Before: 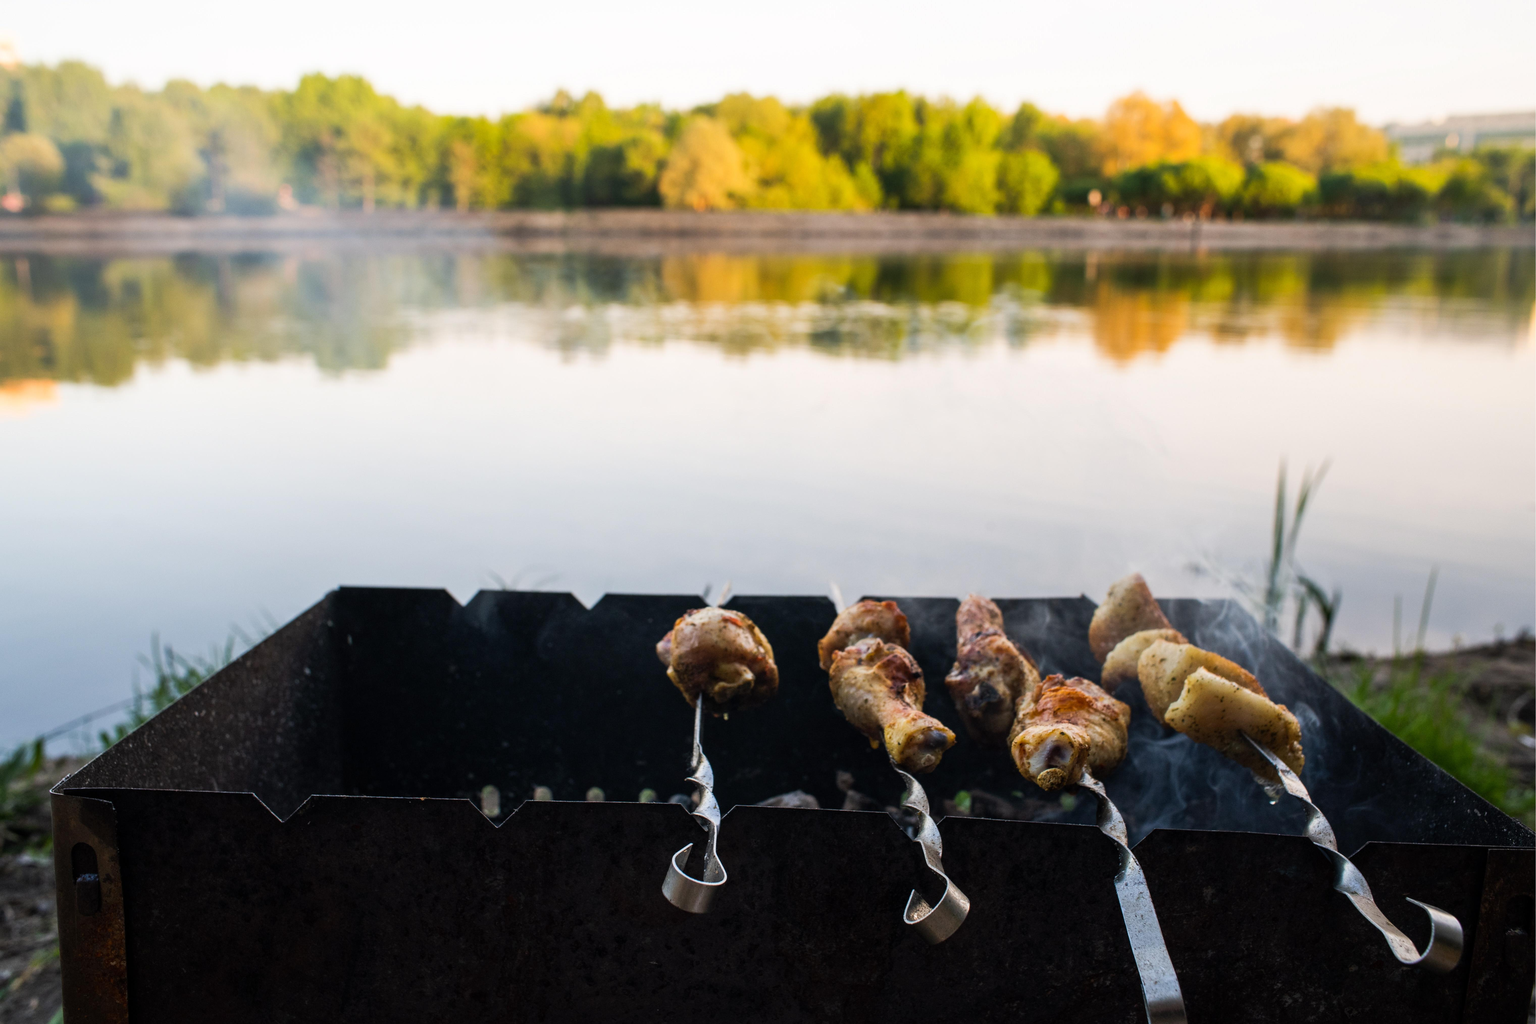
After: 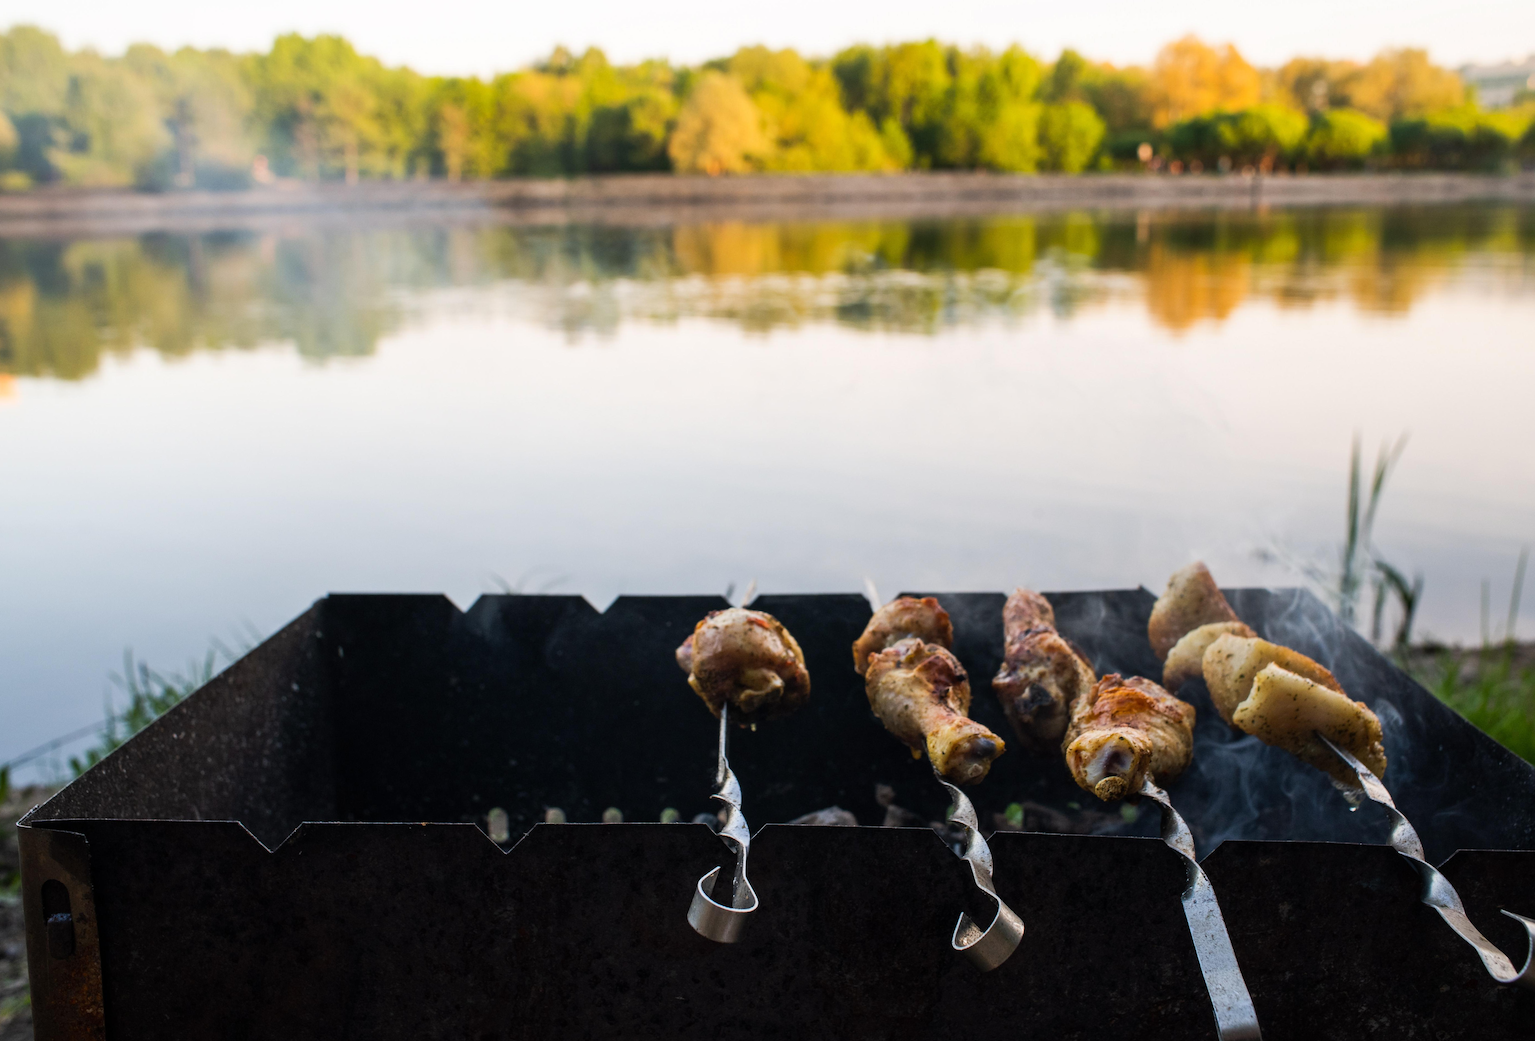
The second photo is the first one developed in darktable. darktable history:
rotate and perspective: rotation -1.17°, automatic cropping off
crop: left 3.305%, top 6.436%, right 6.389%, bottom 3.258%
